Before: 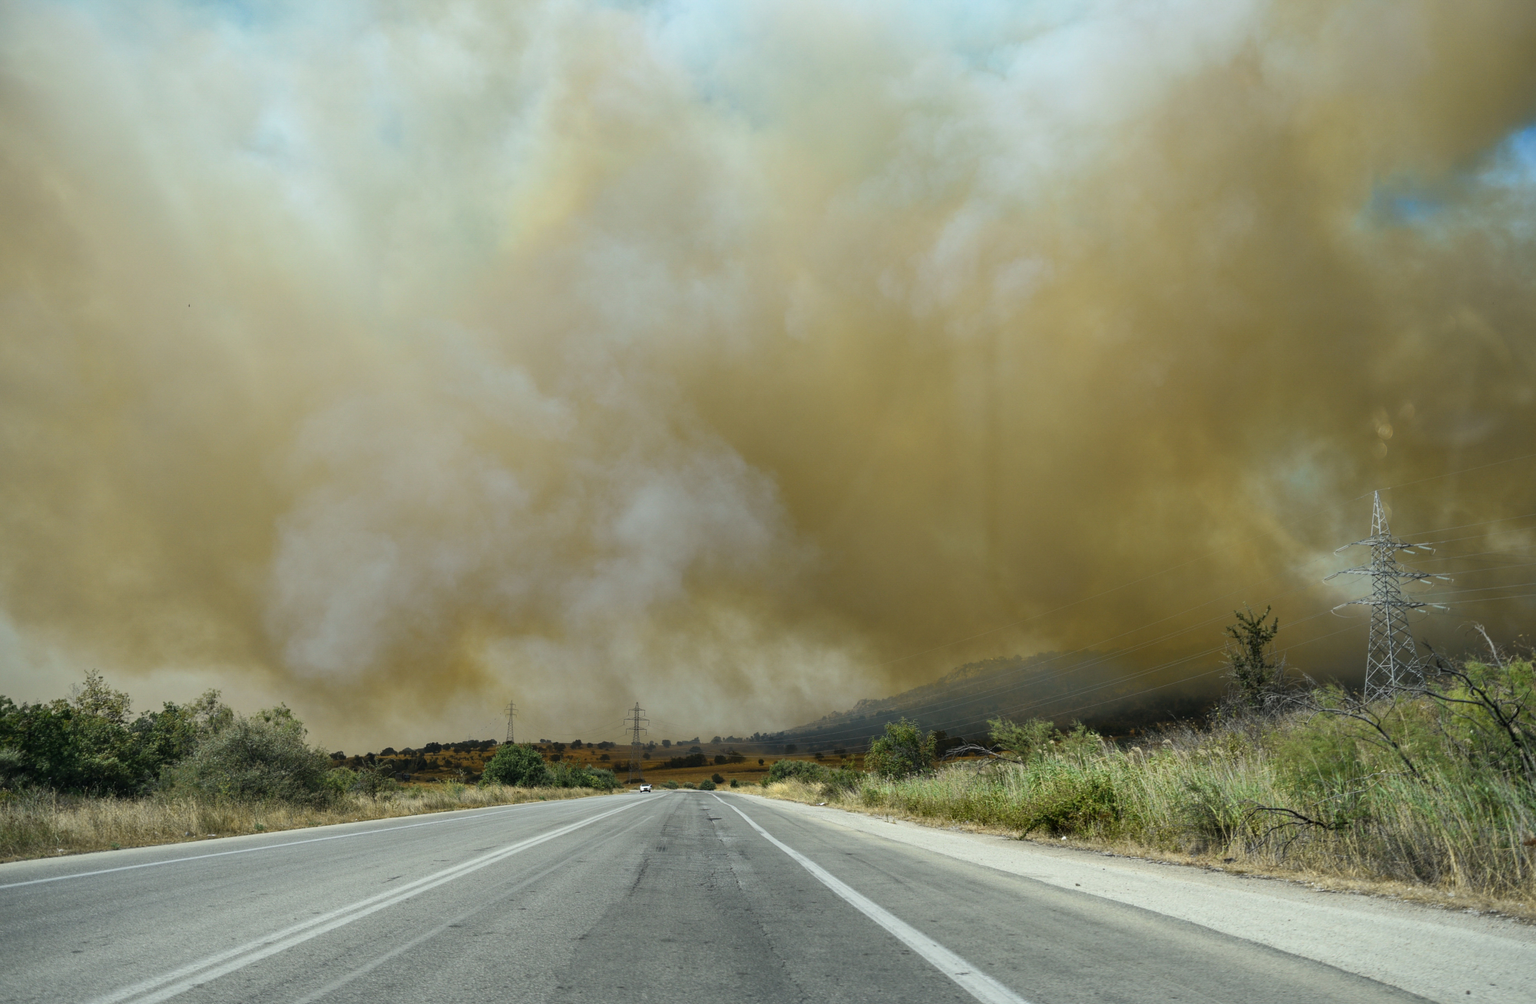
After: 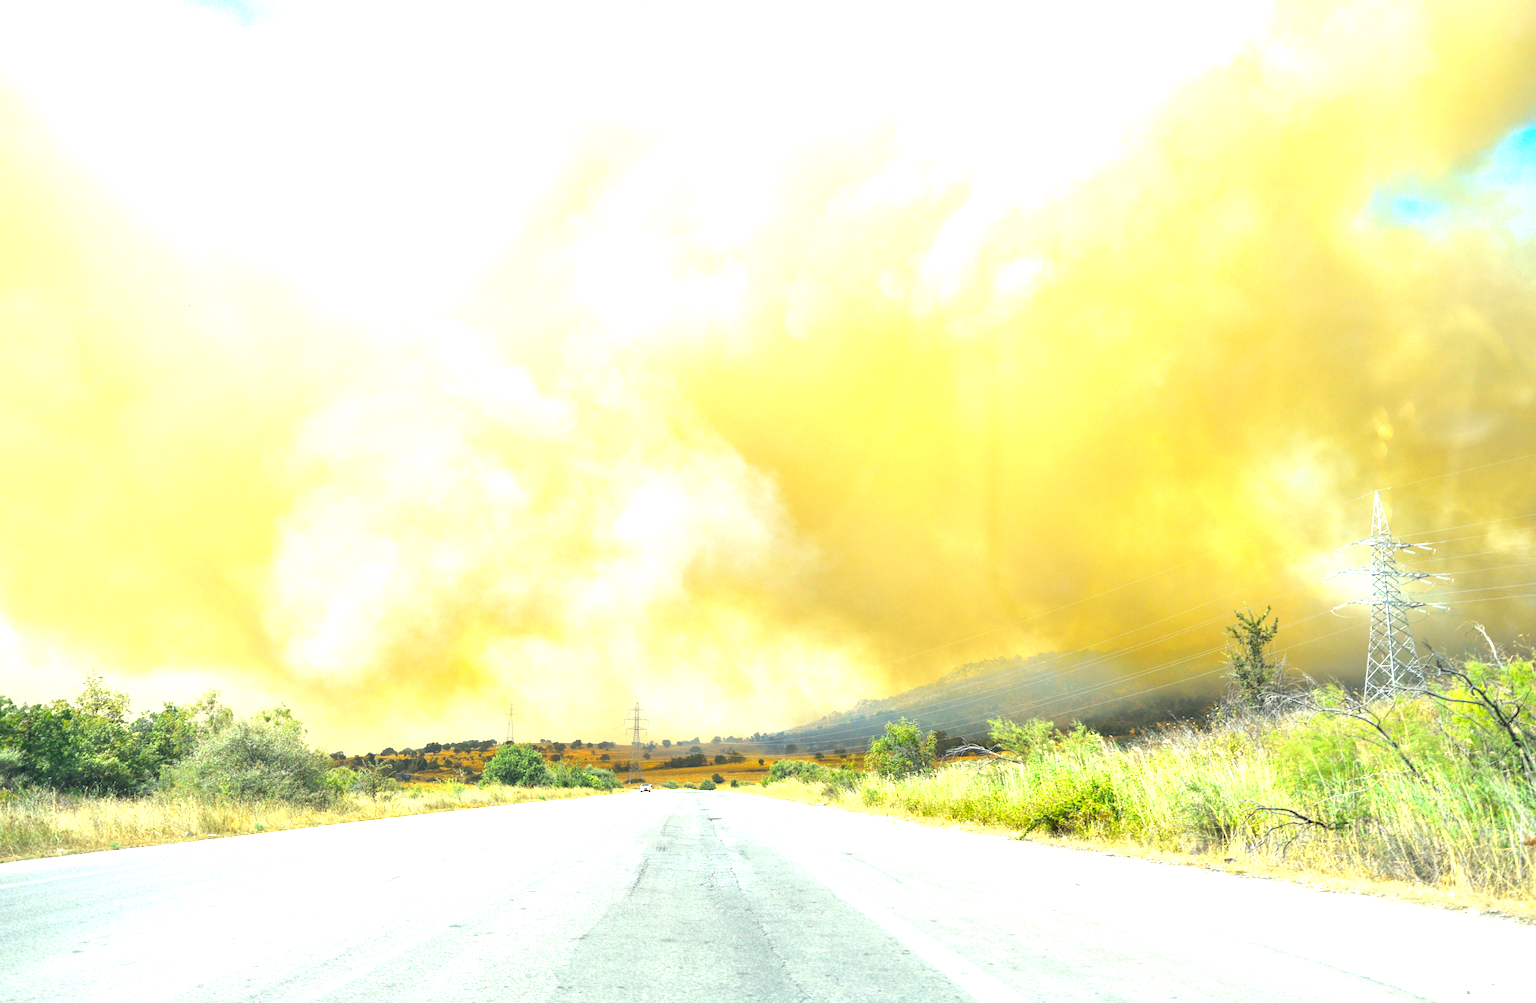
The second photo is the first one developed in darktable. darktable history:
exposure: exposure 2.2 EV, compensate highlight preservation false
contrast brightness saturation: contrast 0.068, brightness 0.176, saturation 0.409
